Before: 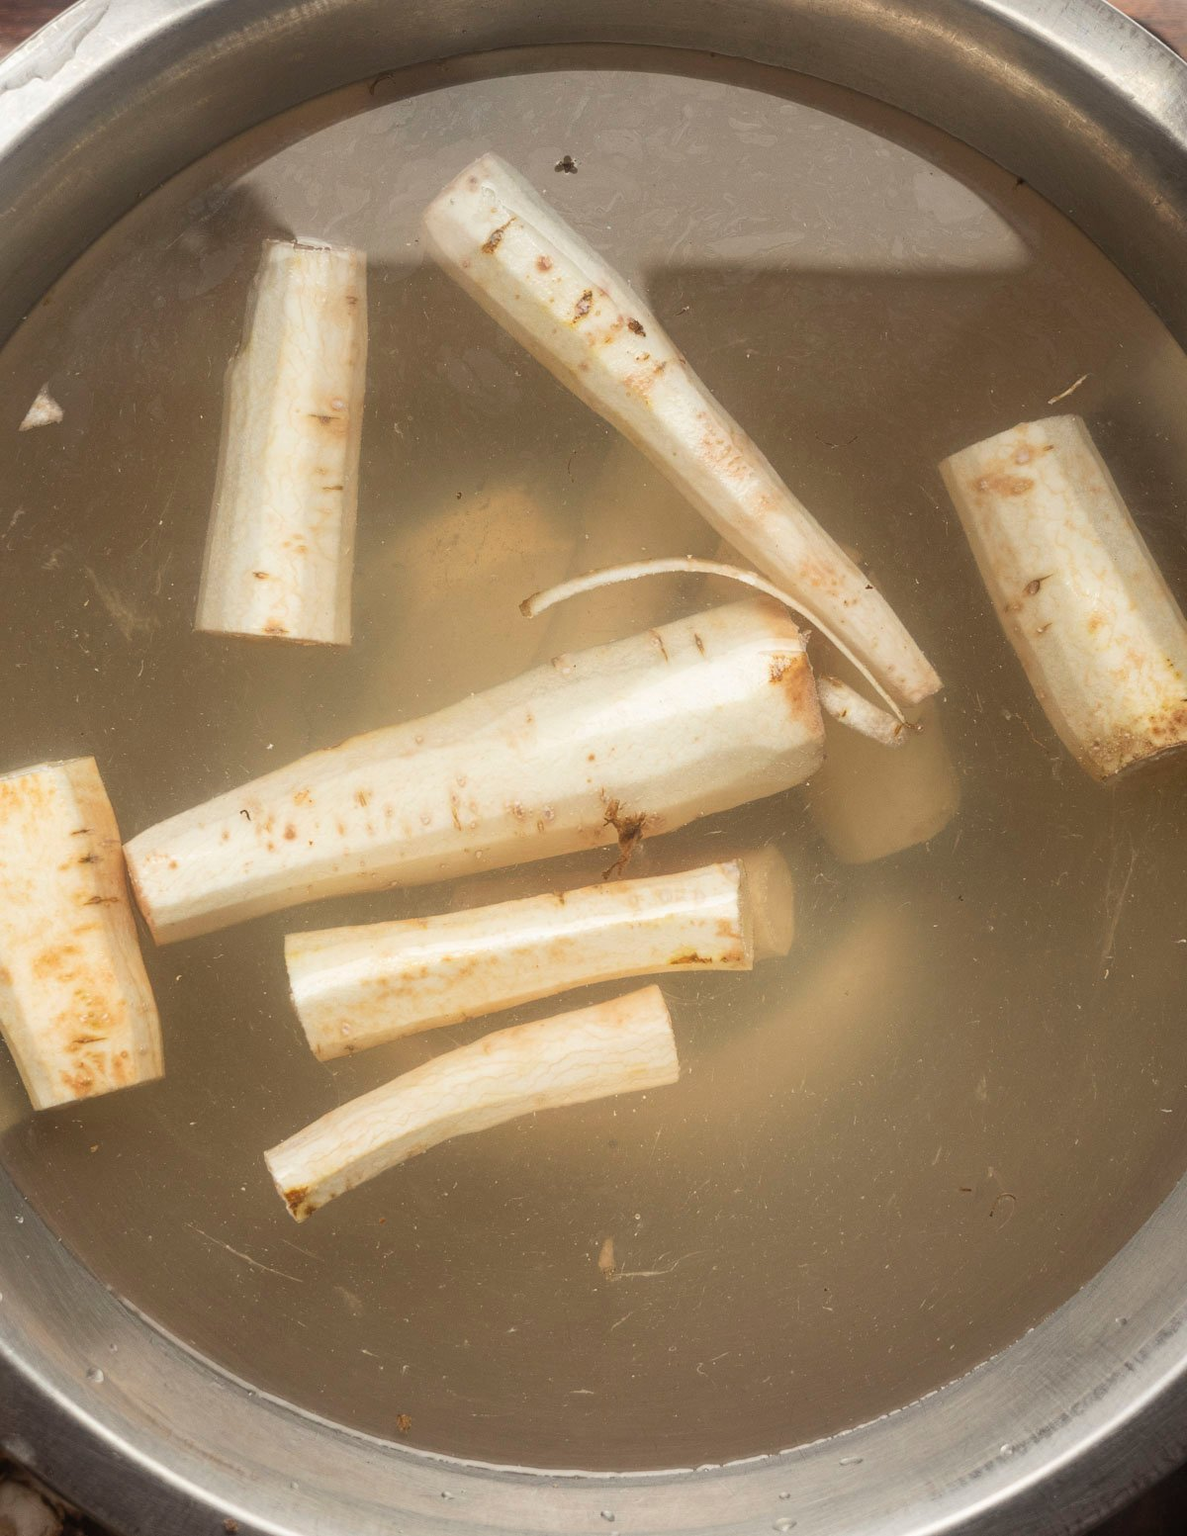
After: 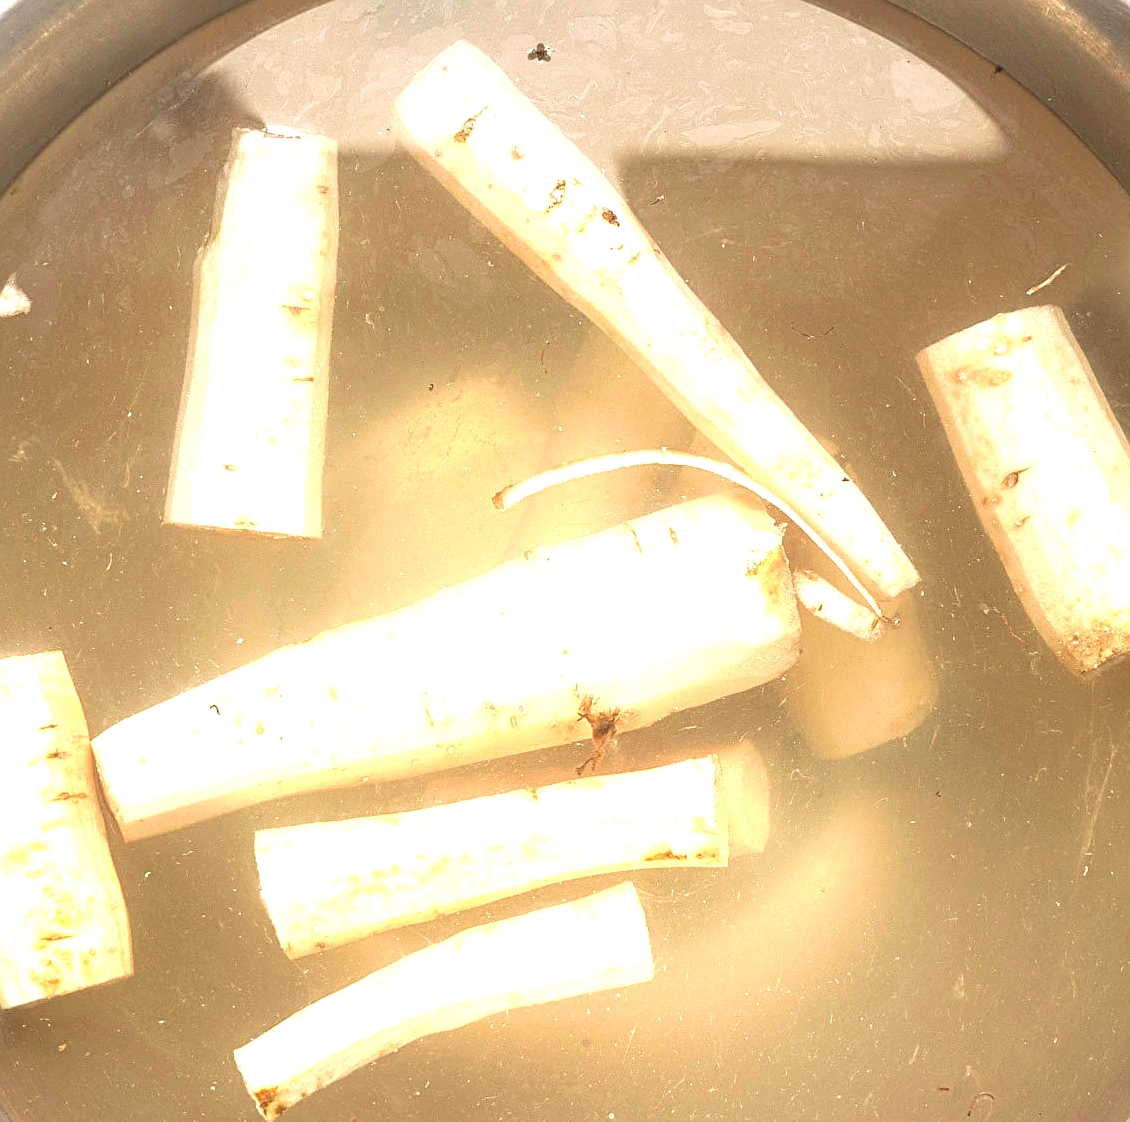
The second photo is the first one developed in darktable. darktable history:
velvia: on, module defaults
crop: left 2.773%, top 7.379%, right 3.015%, bottom 20.358%
color balance rgb: perceptual saturation grading › global saturation 0.713%
sharpen: on, module defaults
exposure: black level correction 0, exposure 1.388 EV, compensate highlight preservation false
